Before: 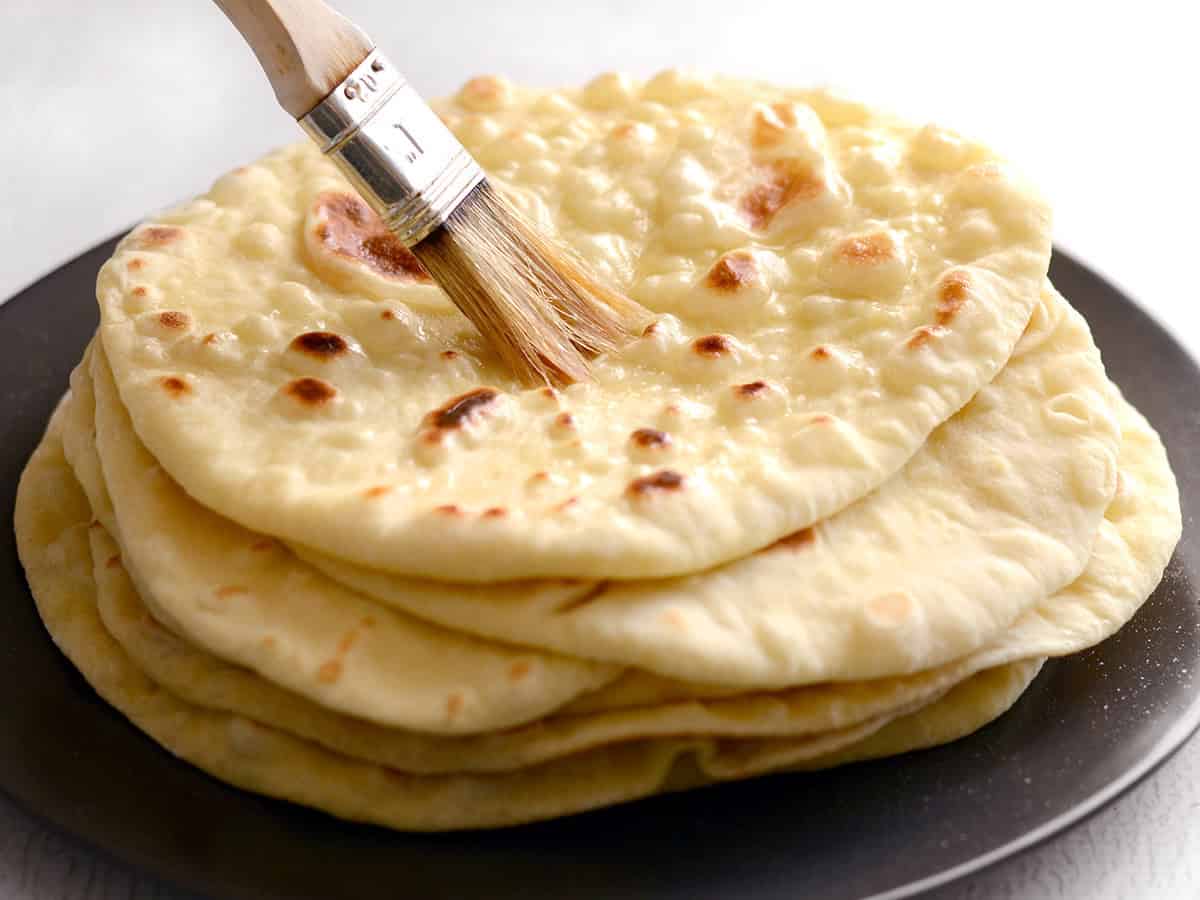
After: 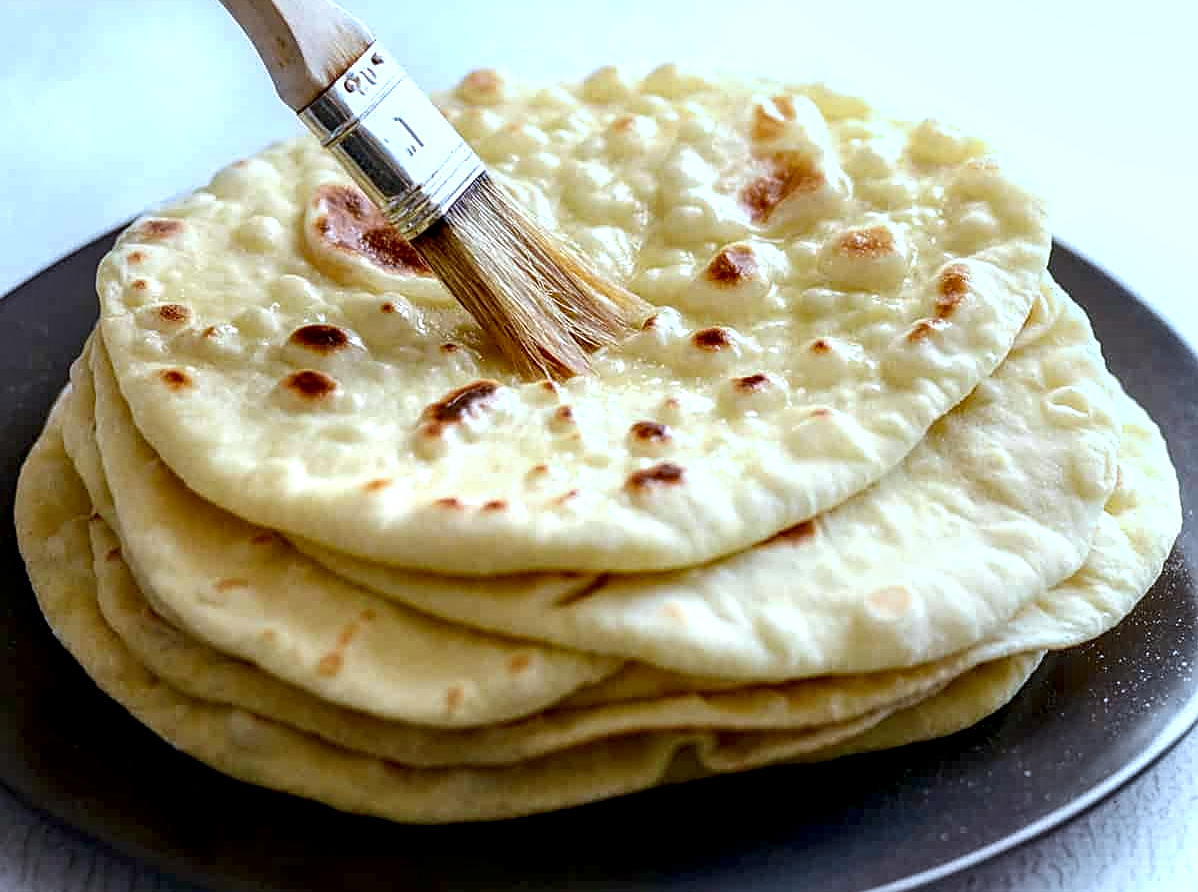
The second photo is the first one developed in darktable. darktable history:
local contrast: detail 160%
color zones: curves: ch0 [(0.068, 0.464) (0.25, 0.5) (0.48, 0.508) (0.75, 0.536) (0.886, 0.476) (0.967, 0.456)]; ch1 [(0.066, 0.456) (0.25, 0.5) (0.616, 0.508) (0.746, 0.56) (0.934, 0.444)]
crop: top 0.783%, right 0.114%
contrast brightness saturation: contrast 0.042, saturation 0.163
sharpen: on, module defaults
color calibration: x 0.383, y 0.372, temperature 3903.91 K
